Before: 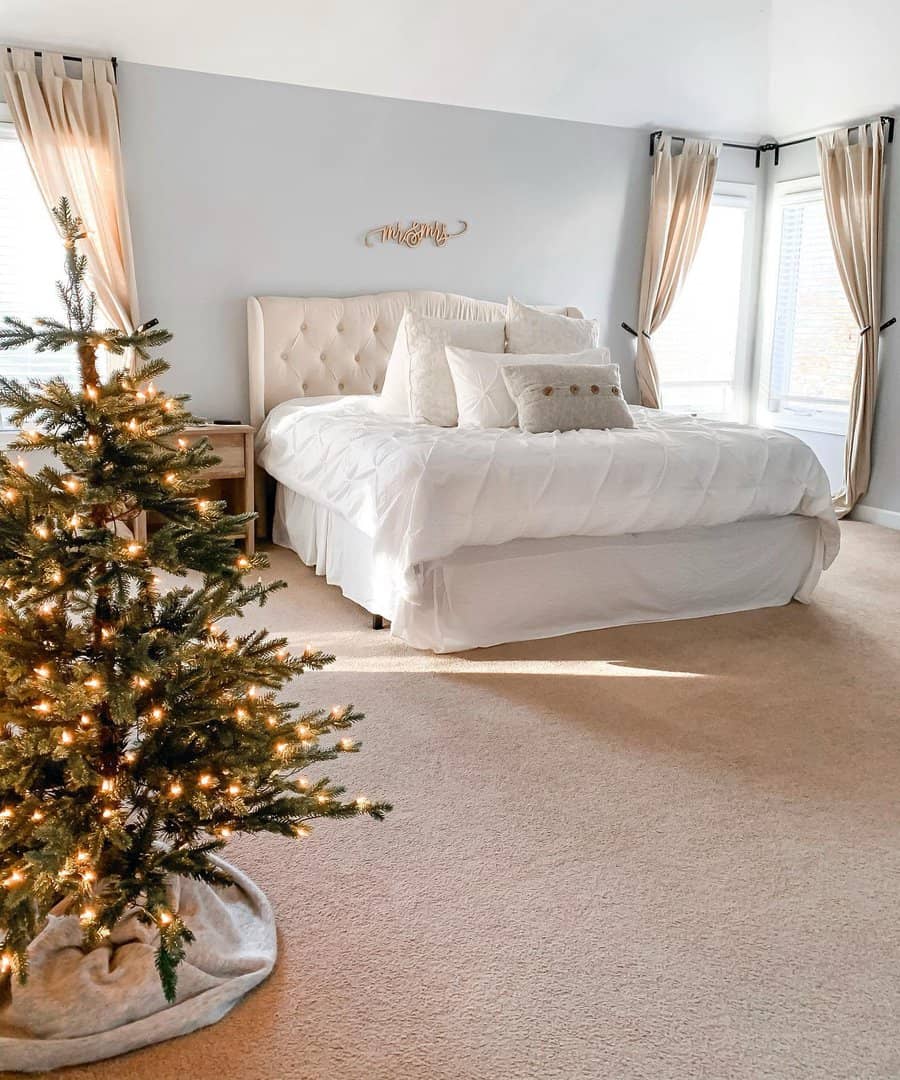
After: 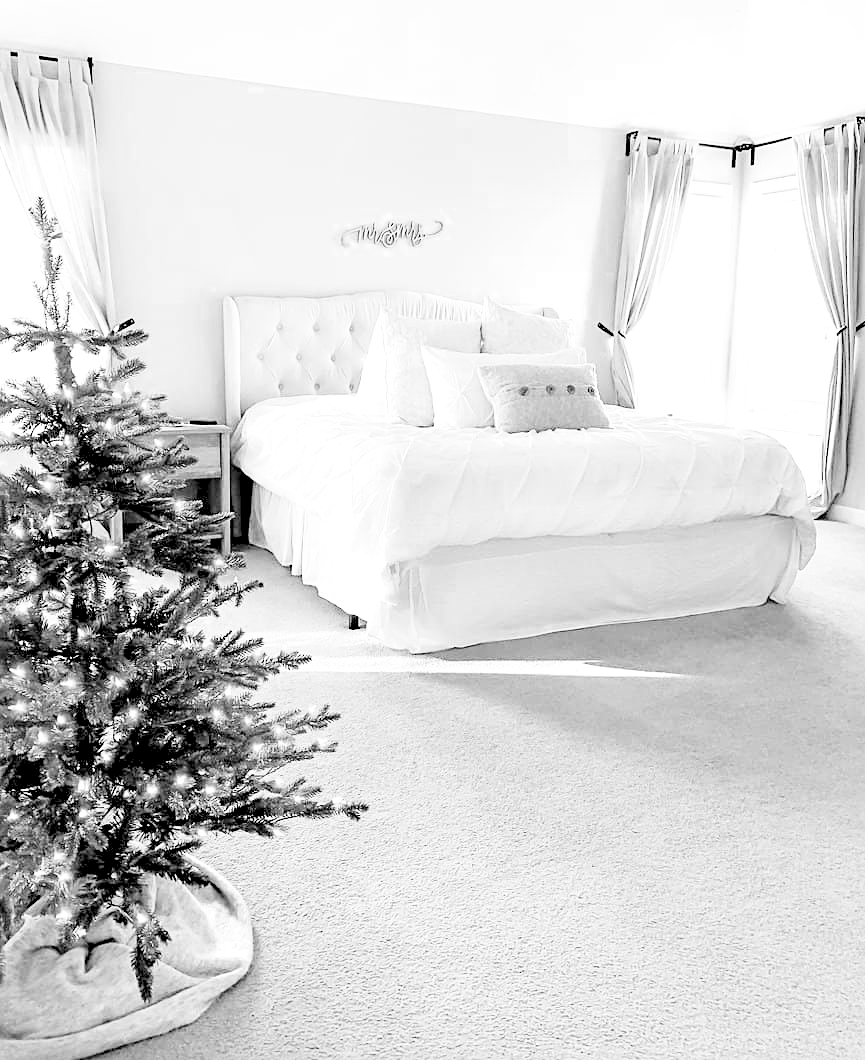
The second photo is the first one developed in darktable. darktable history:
base curve: curves: ch0 [(0, 0) (0.028, 0.03) (0.121, 0.232) (0.46, 0.748) (0.859, 0.968) (1, 1)], preserve colors none
crop and rotate: left 2.734%, right 1.052%, bottom 1.793%
color zones: curves: ch0 [(0, 0.613) (0.01, 0.613) (0.245, 0.448) (0.498, 0.529) (0.642, 0.665) (0.879, 0.777) (0.99, 0.613)]; ch1 [(0, 0) (0.143, 0) (0.286, 0) (0.429, 0) (0.571, 0) (0.714, 0) (0.857, 0)]
levels: levels [0.072, 0.414, 0.976]
sharpen: on, module defaults
